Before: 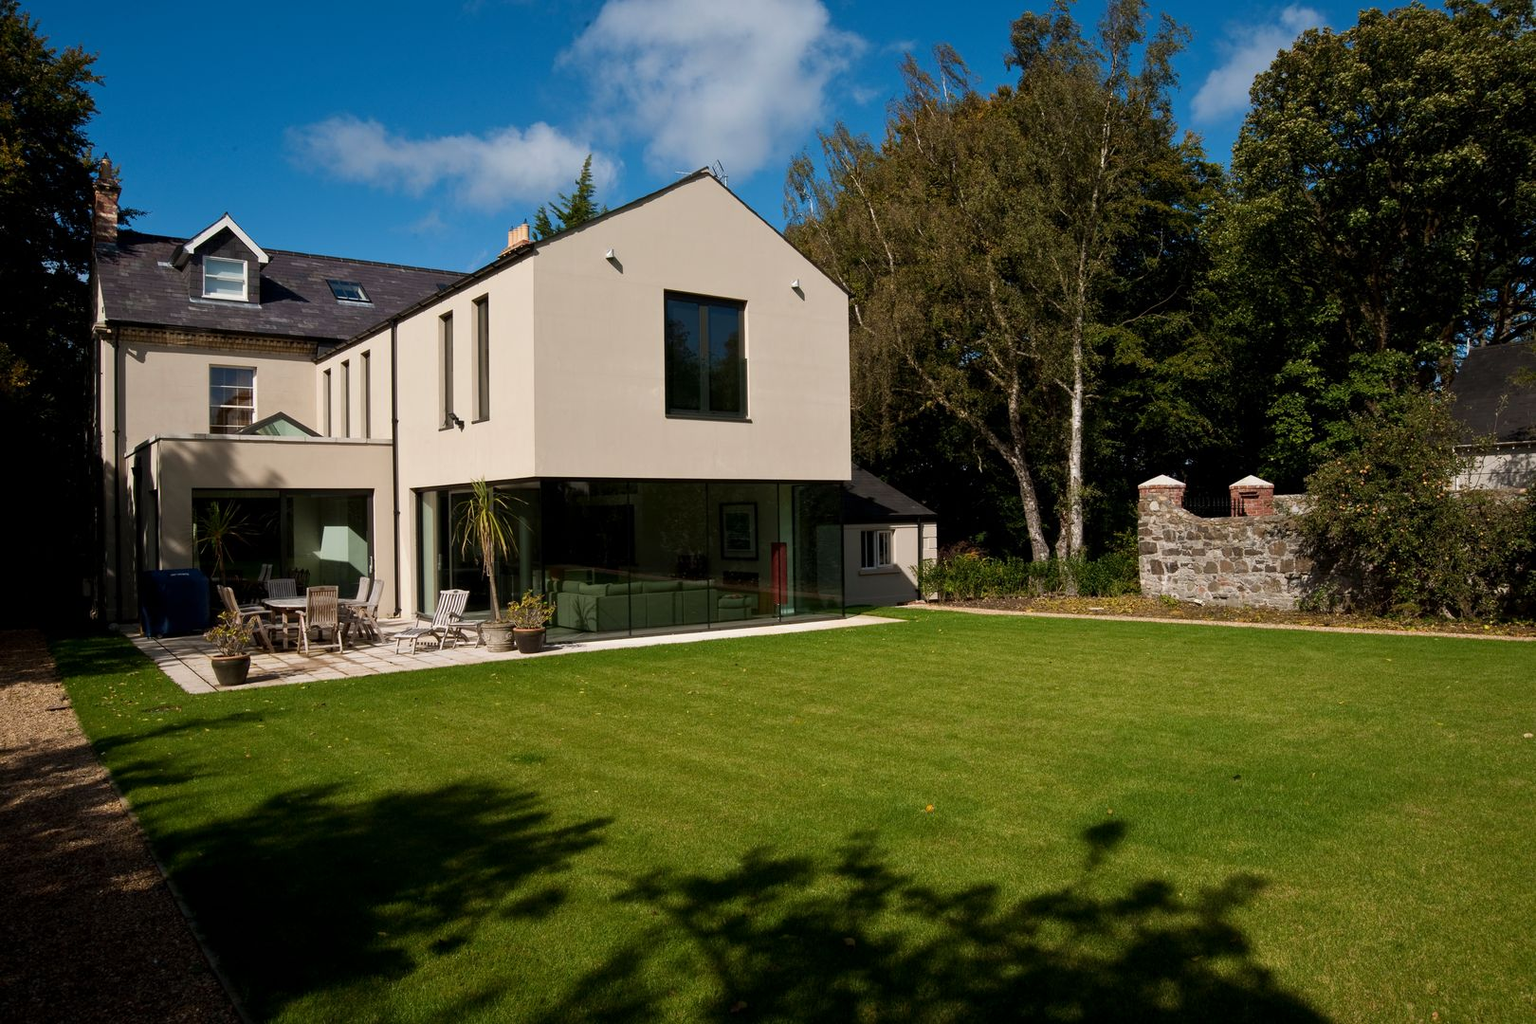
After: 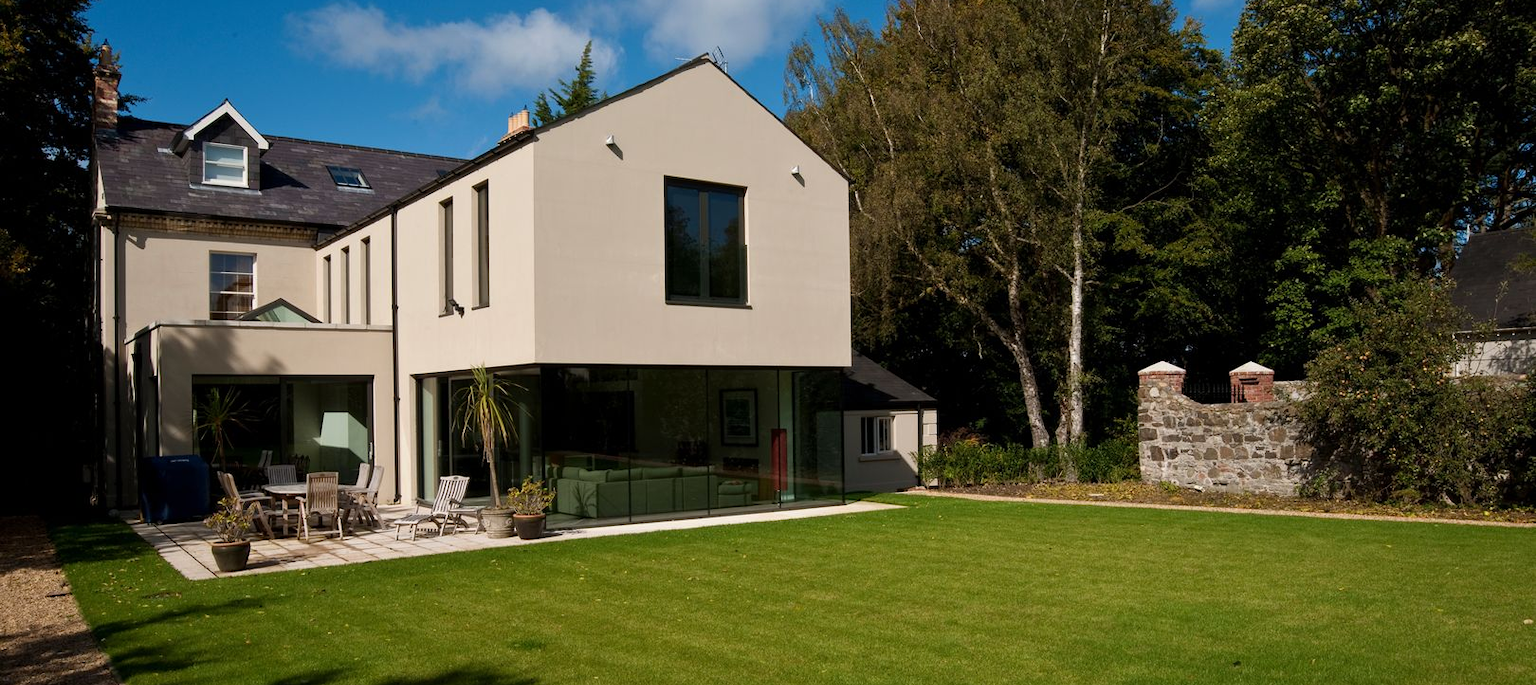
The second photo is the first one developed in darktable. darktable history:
crop: top 11.13%, bottom 21.904%
